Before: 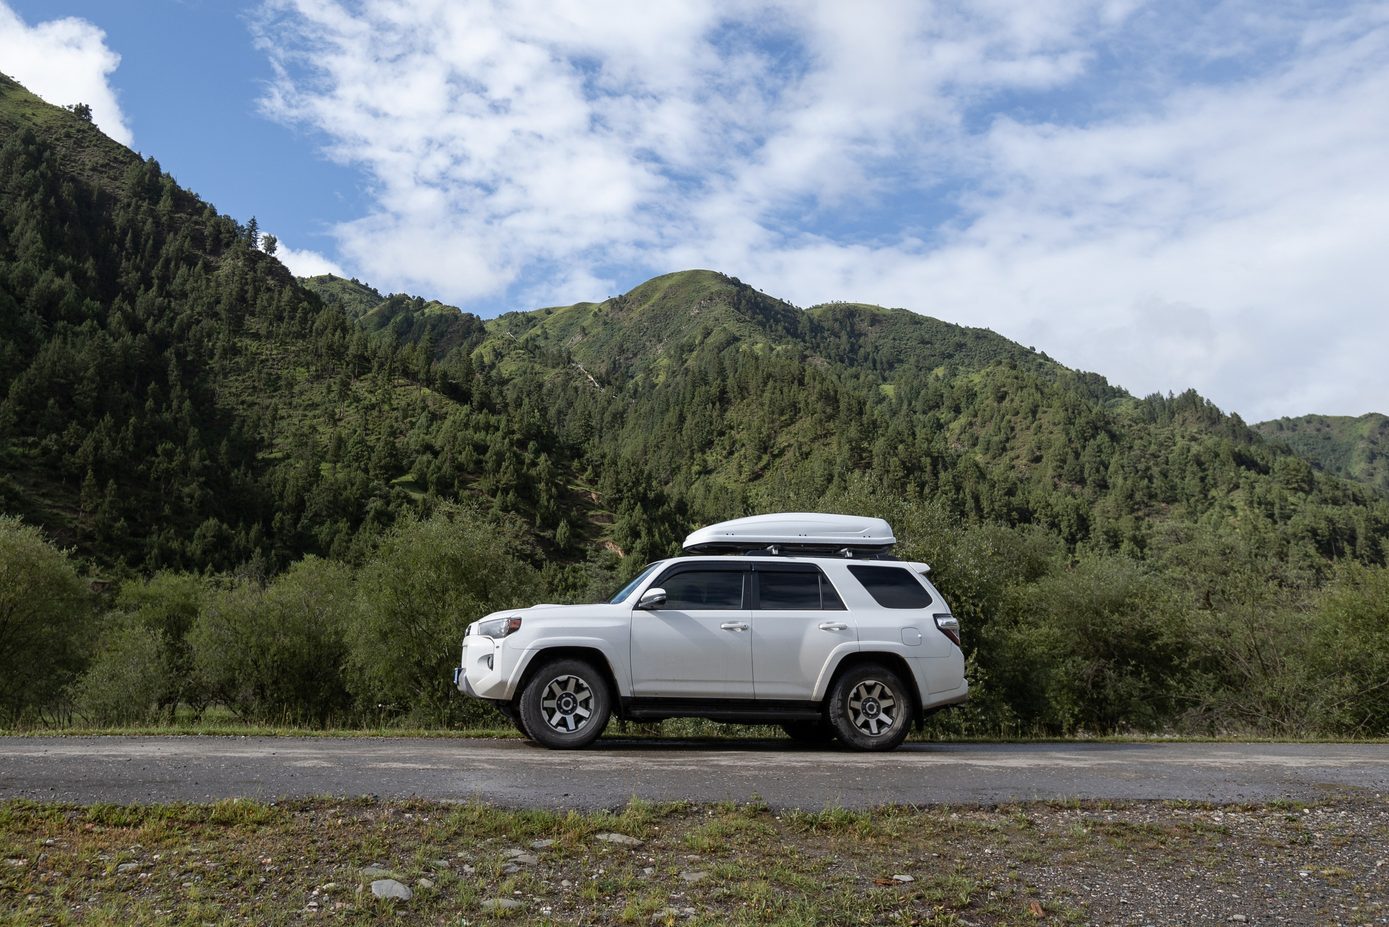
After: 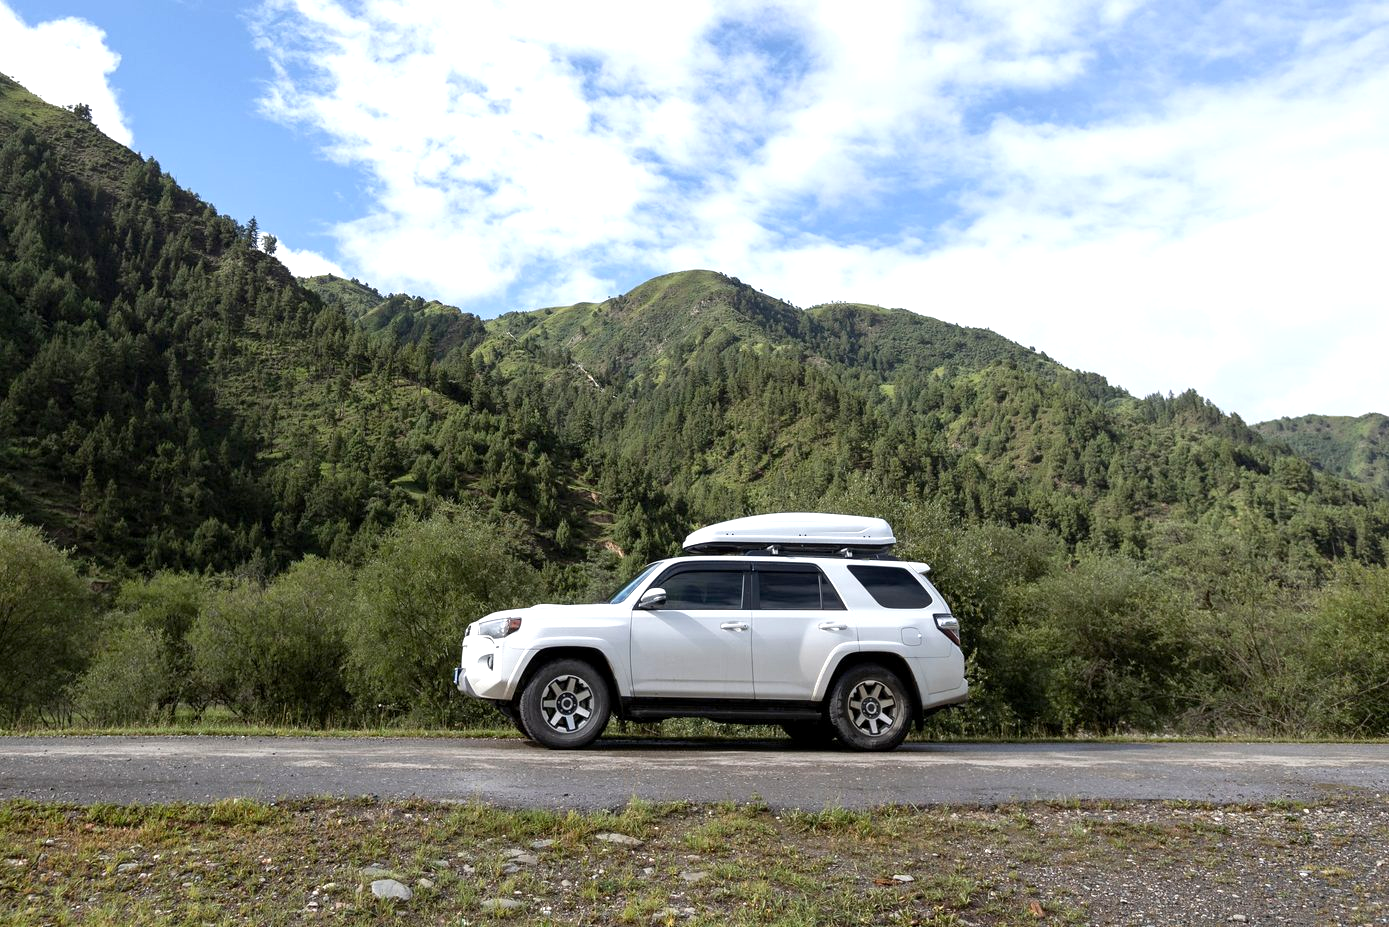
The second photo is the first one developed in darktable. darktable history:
exposure: black level correction 0.001, exposure 0.675 EV, compensate highlight preservation false
